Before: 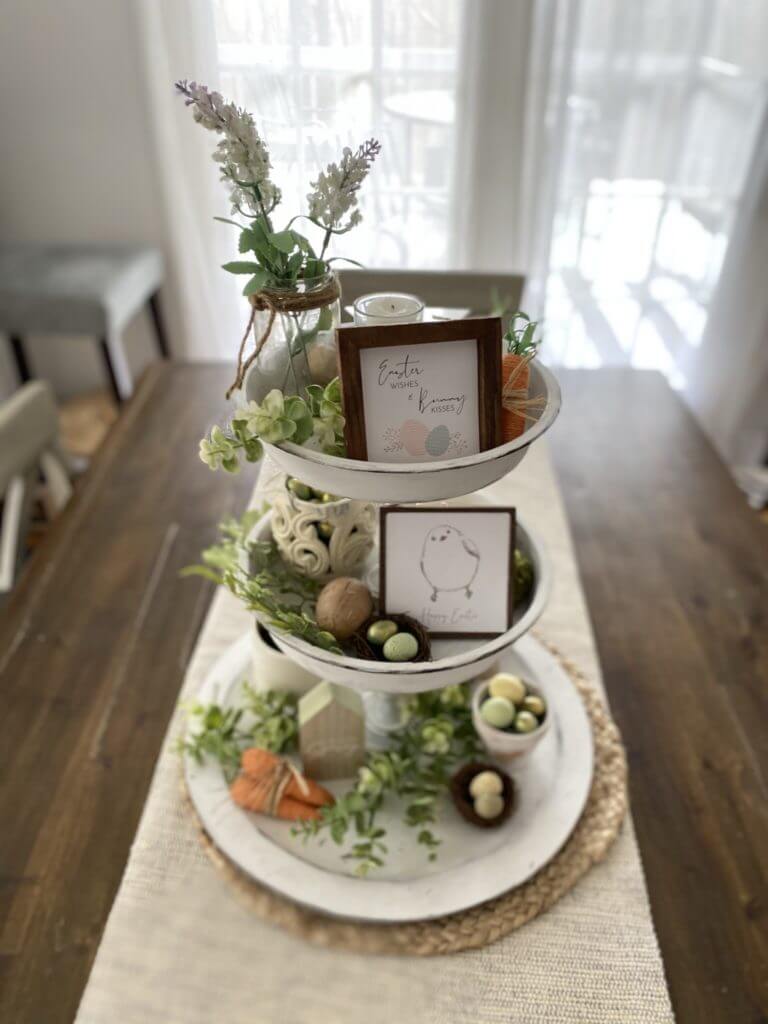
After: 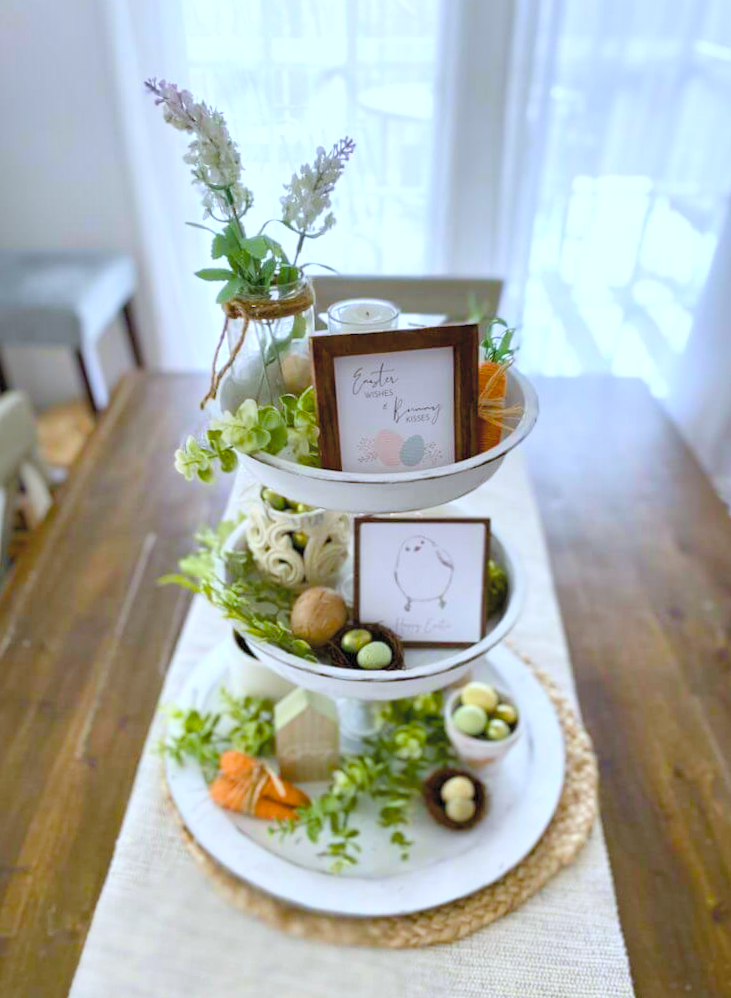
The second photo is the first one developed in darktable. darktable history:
rotate and perspective: rotation 0.074°, lens shift (vertical) 0.096, lens shift (horizontal) -0.041, crop left 0.043, crop right 0.952, crop top 0.024, crop bottom 0.979
white balance: red 0.926, green 1.003, blue 1.133
color balance rgb: linear chroma grading › global chroma 18.9%, perceptual saturation grading › global saturation 20%, perceptual saturation grading › highlights -25%, perceptual saturation grading › shadows 50%, global vibrance 18.93%
local contrast: mode bilateral grid, contrast 20, coarseness 50, detail 120%, midtone range 0.2
contrast brightness saturation: contrast 0.1, brightness 0.3, saturation 0.14
